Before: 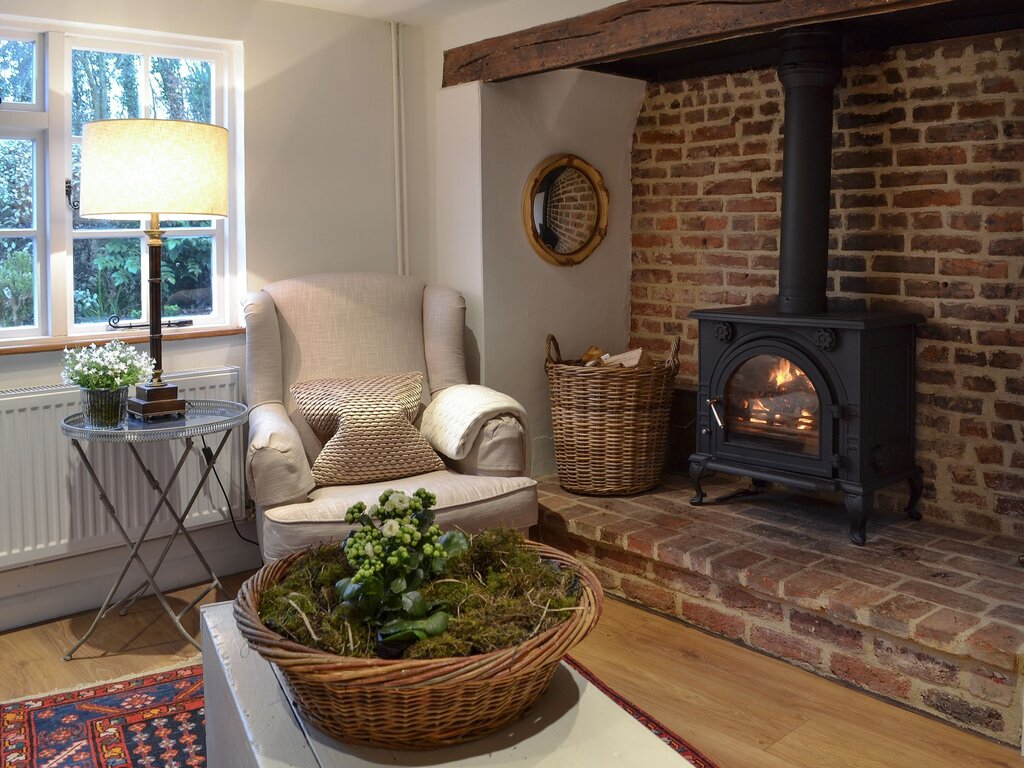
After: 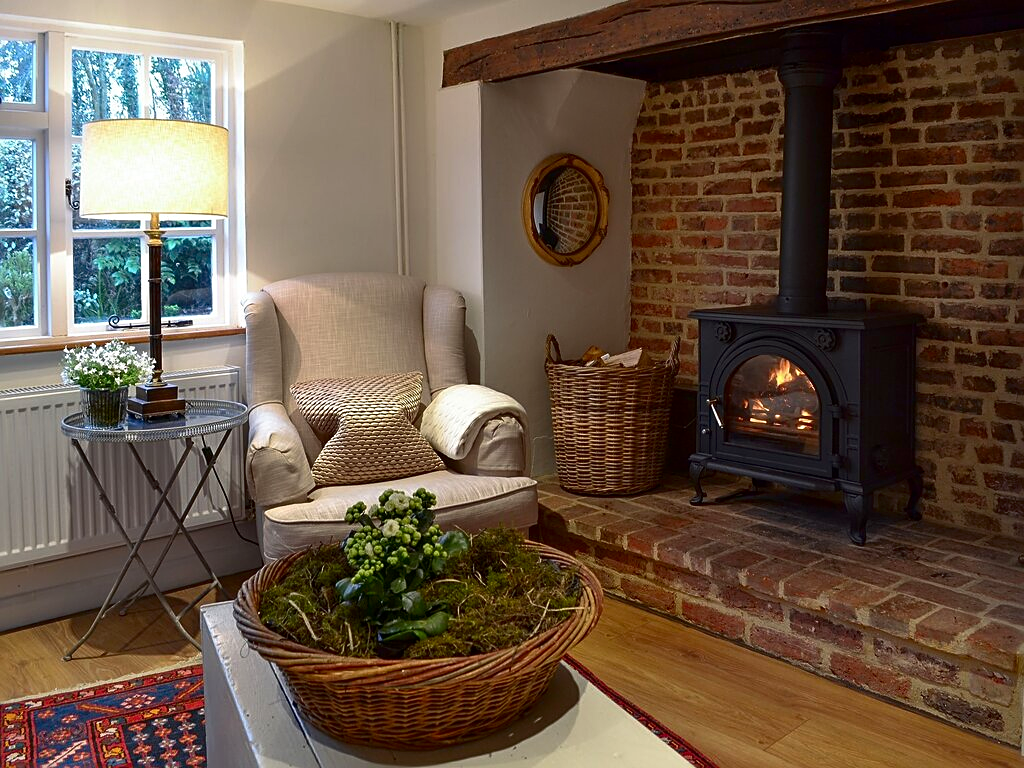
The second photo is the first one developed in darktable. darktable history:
sharpen: on, module defaults
contrast brightness saturation: contrast 0.12, brightness -0.12, saturation 0.2
rgb curve: curves: ch0 [(0, 0) (0.053, 0.068) (0.122, 0.128) (1, 1)]
